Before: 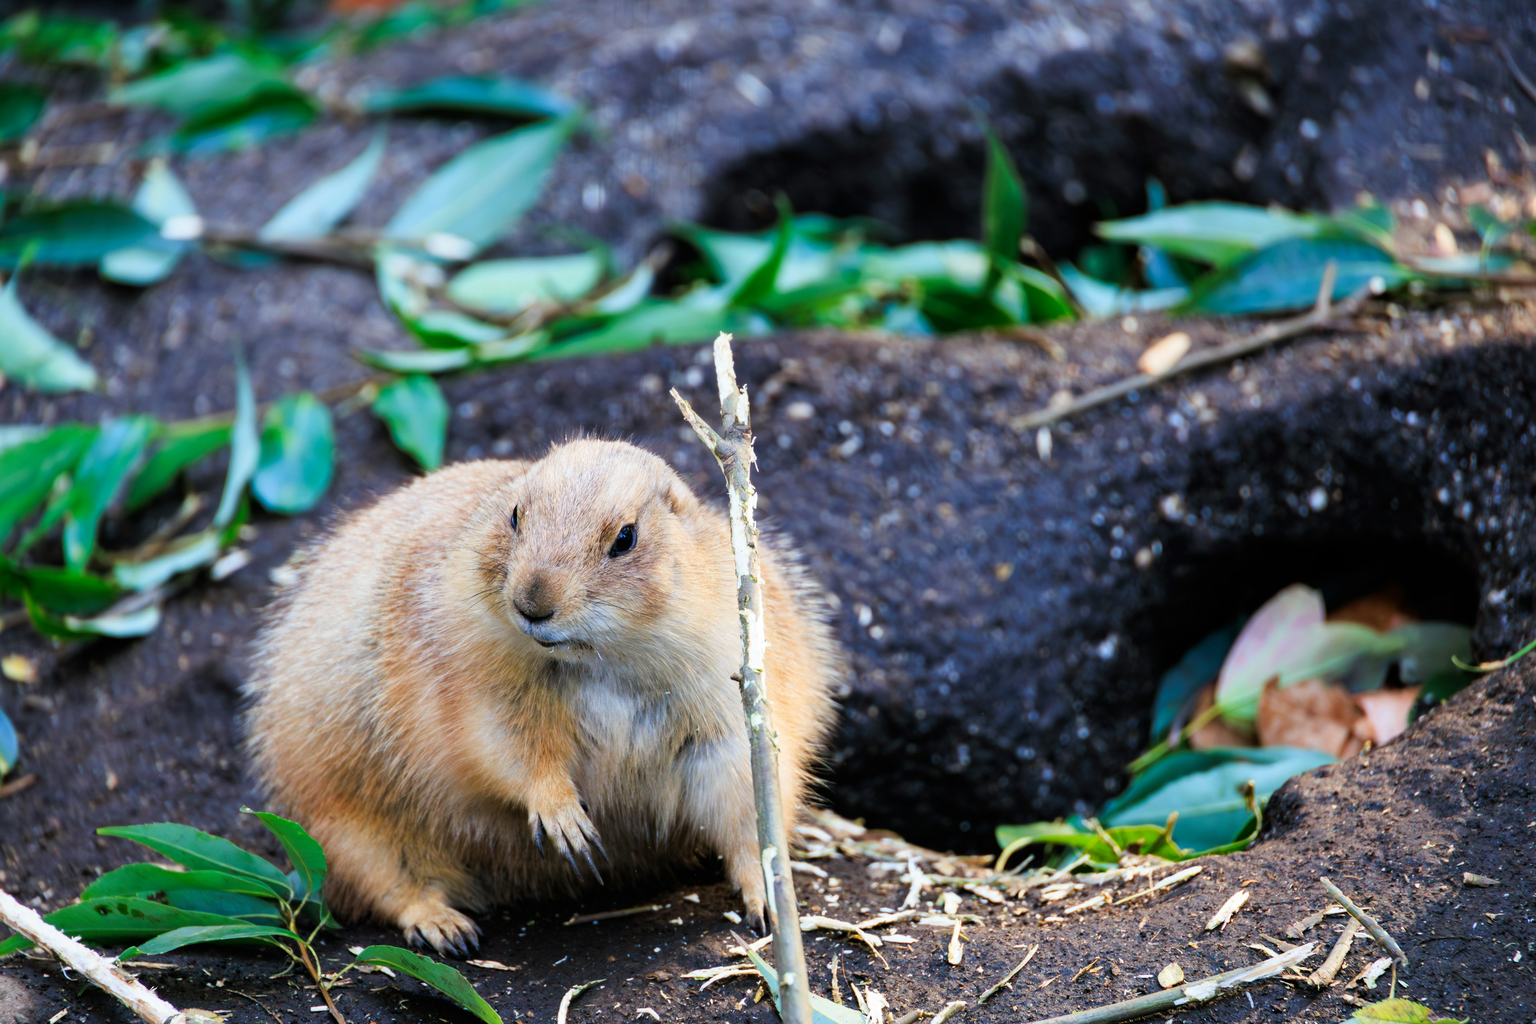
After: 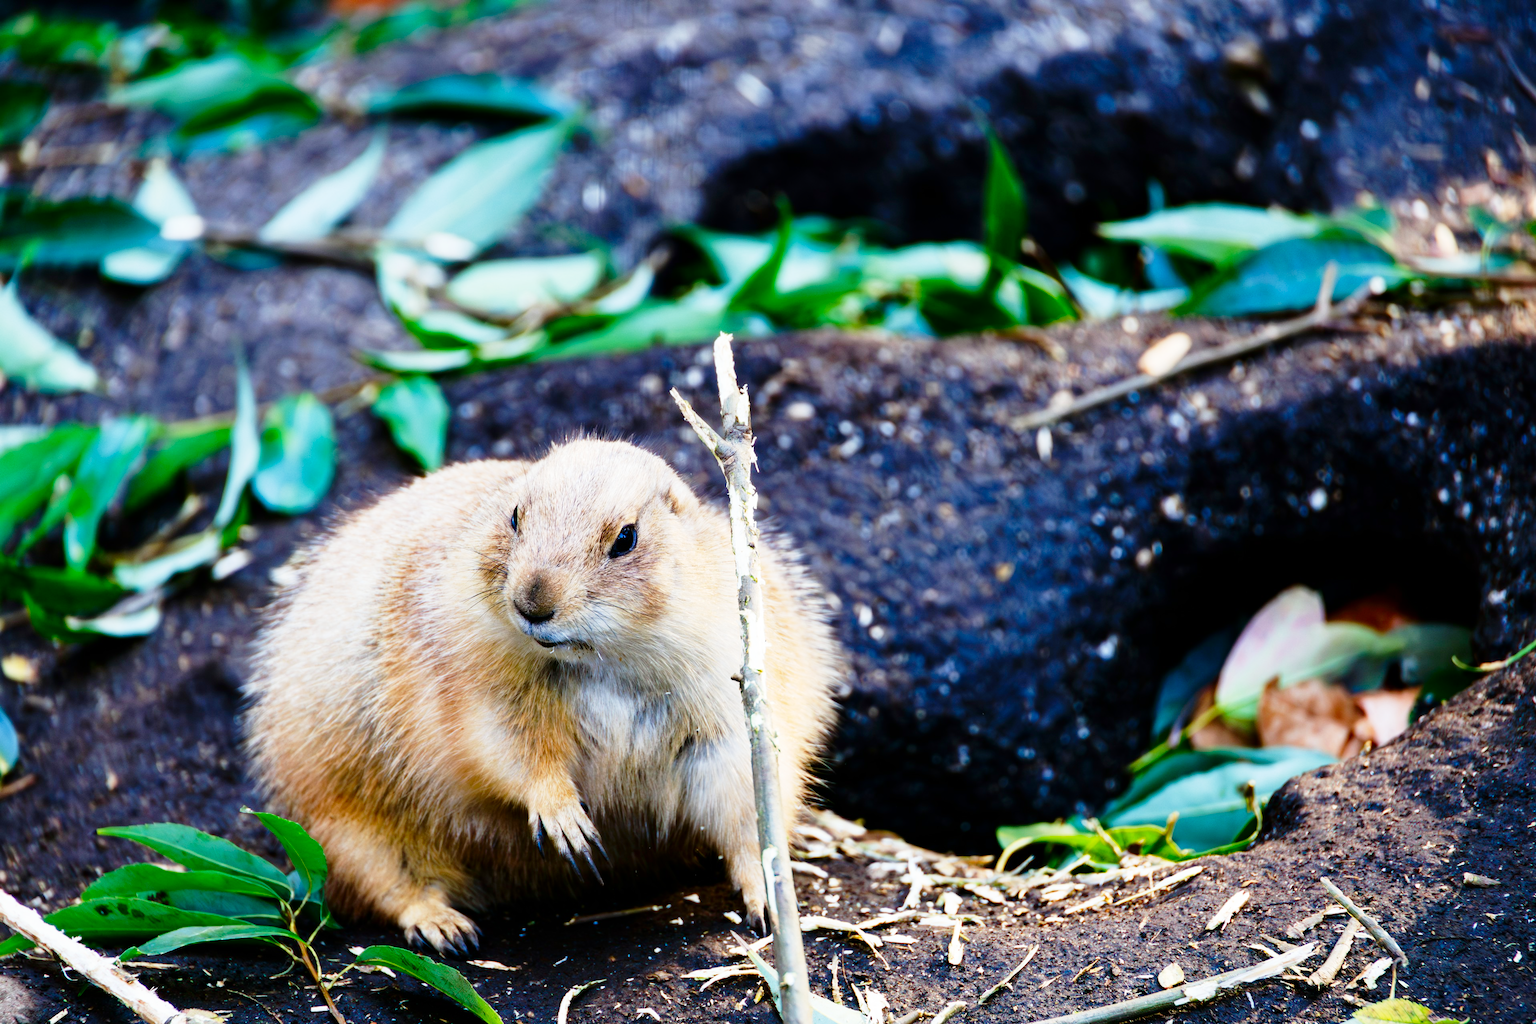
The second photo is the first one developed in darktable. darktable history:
base curve: curves: ch0 [(0, 0) (0.028, 0.03) (0.121, 0.232) (0.46, 0.748) (0.859, 0.968) (1, 1)], preserve colors none
contrast brightness saturation: brightness -0.2, saturation 0.08
